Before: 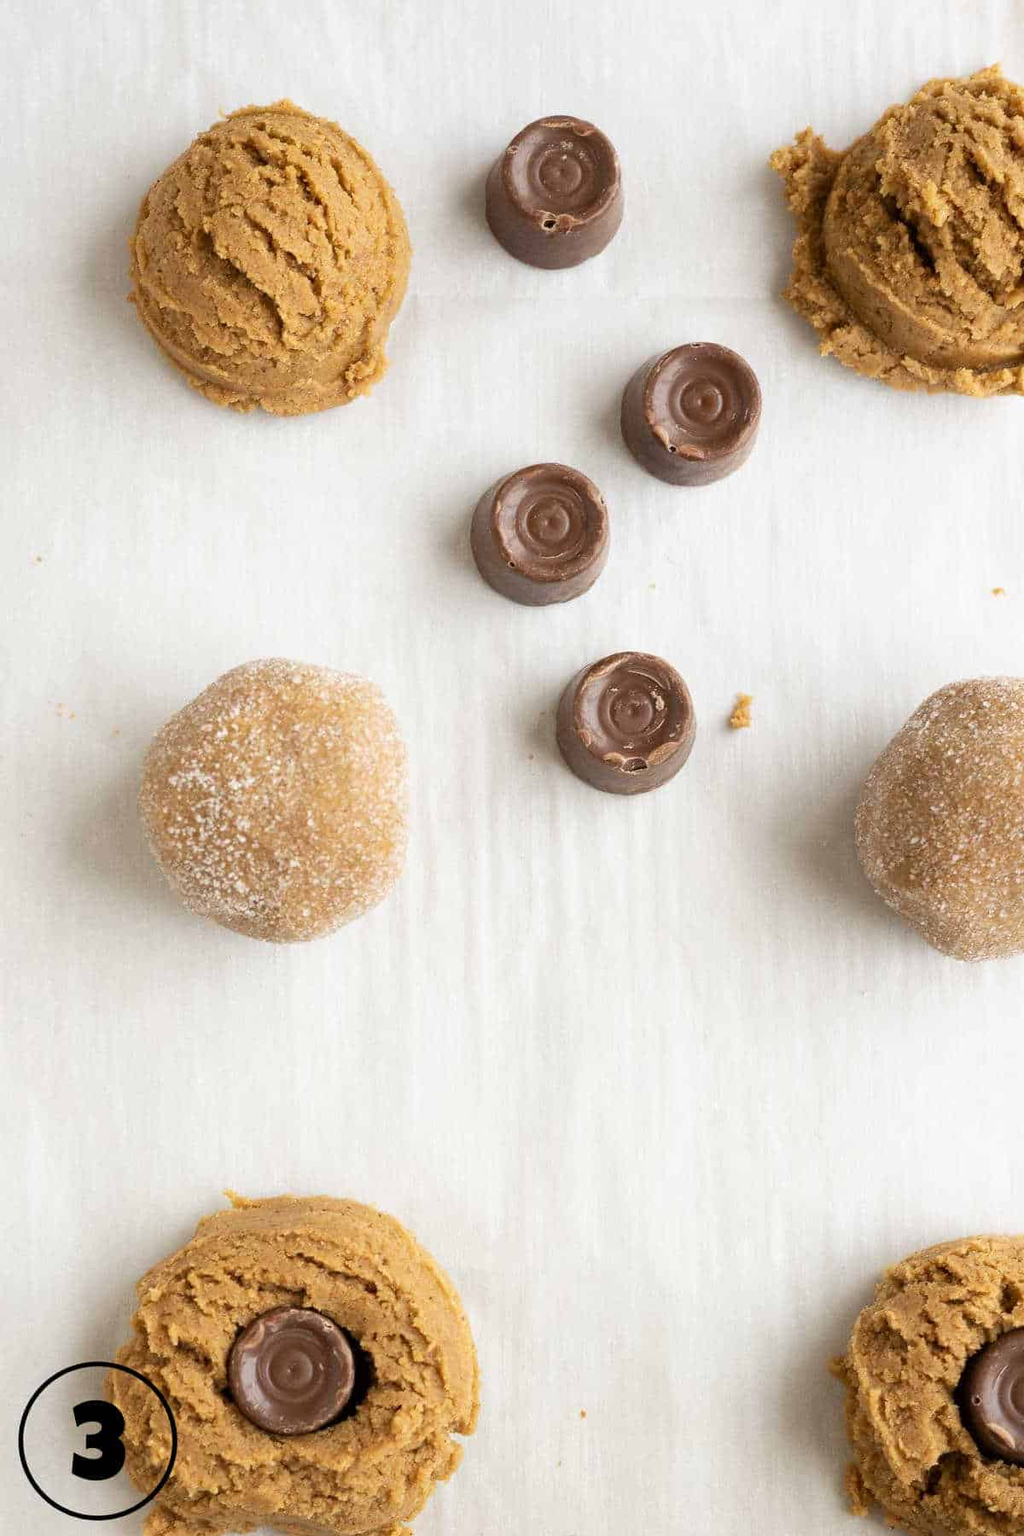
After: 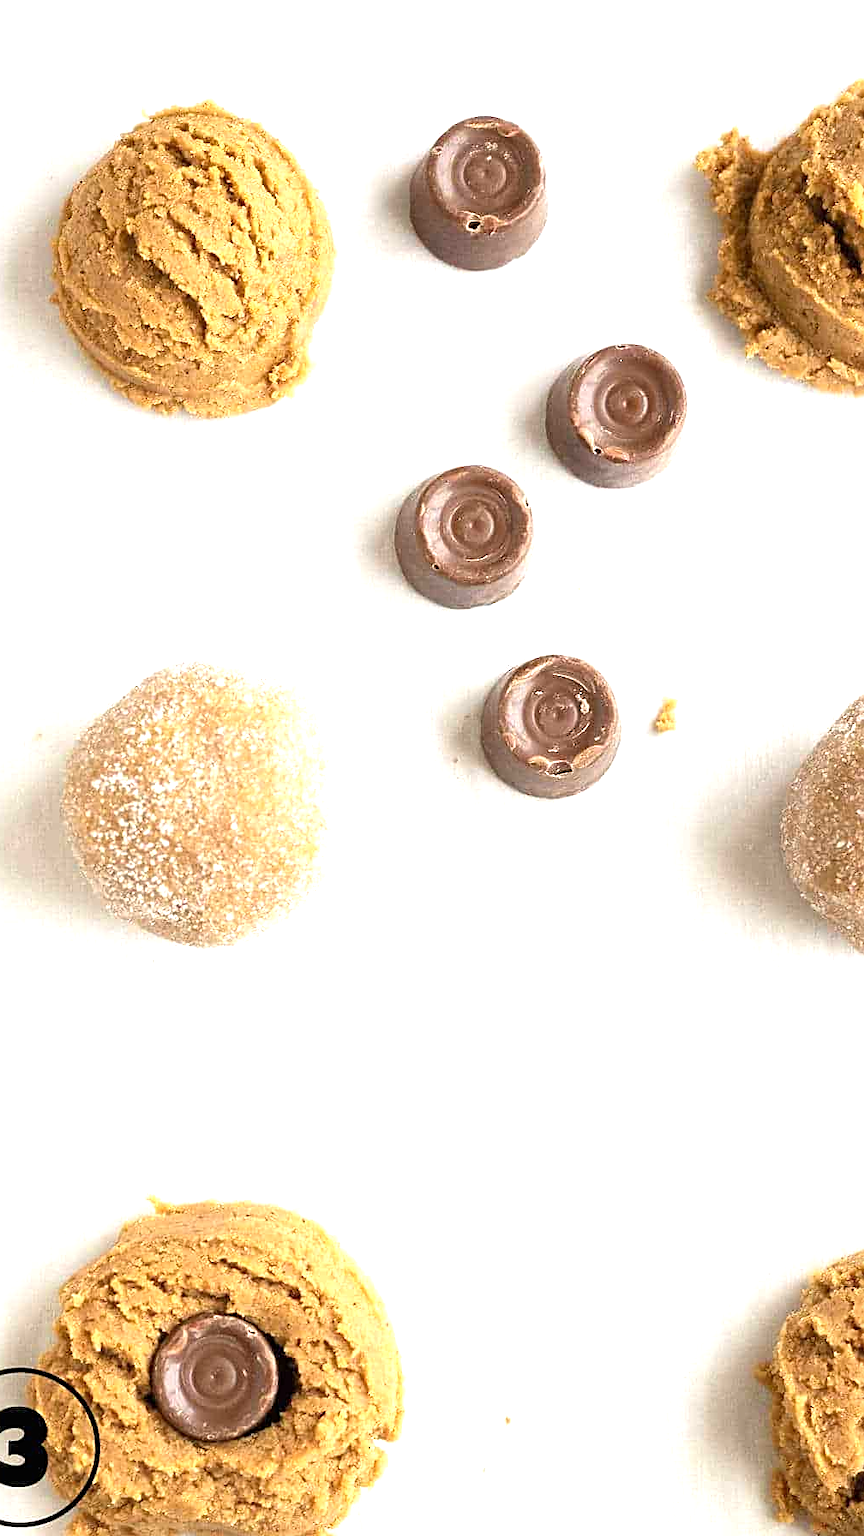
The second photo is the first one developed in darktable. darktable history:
exposure: black level correction 0, exposure 0.9 EV, compensate highlight preservation false
crop: left 7.598%, right 7.873%
sharpen: on, module defaults
